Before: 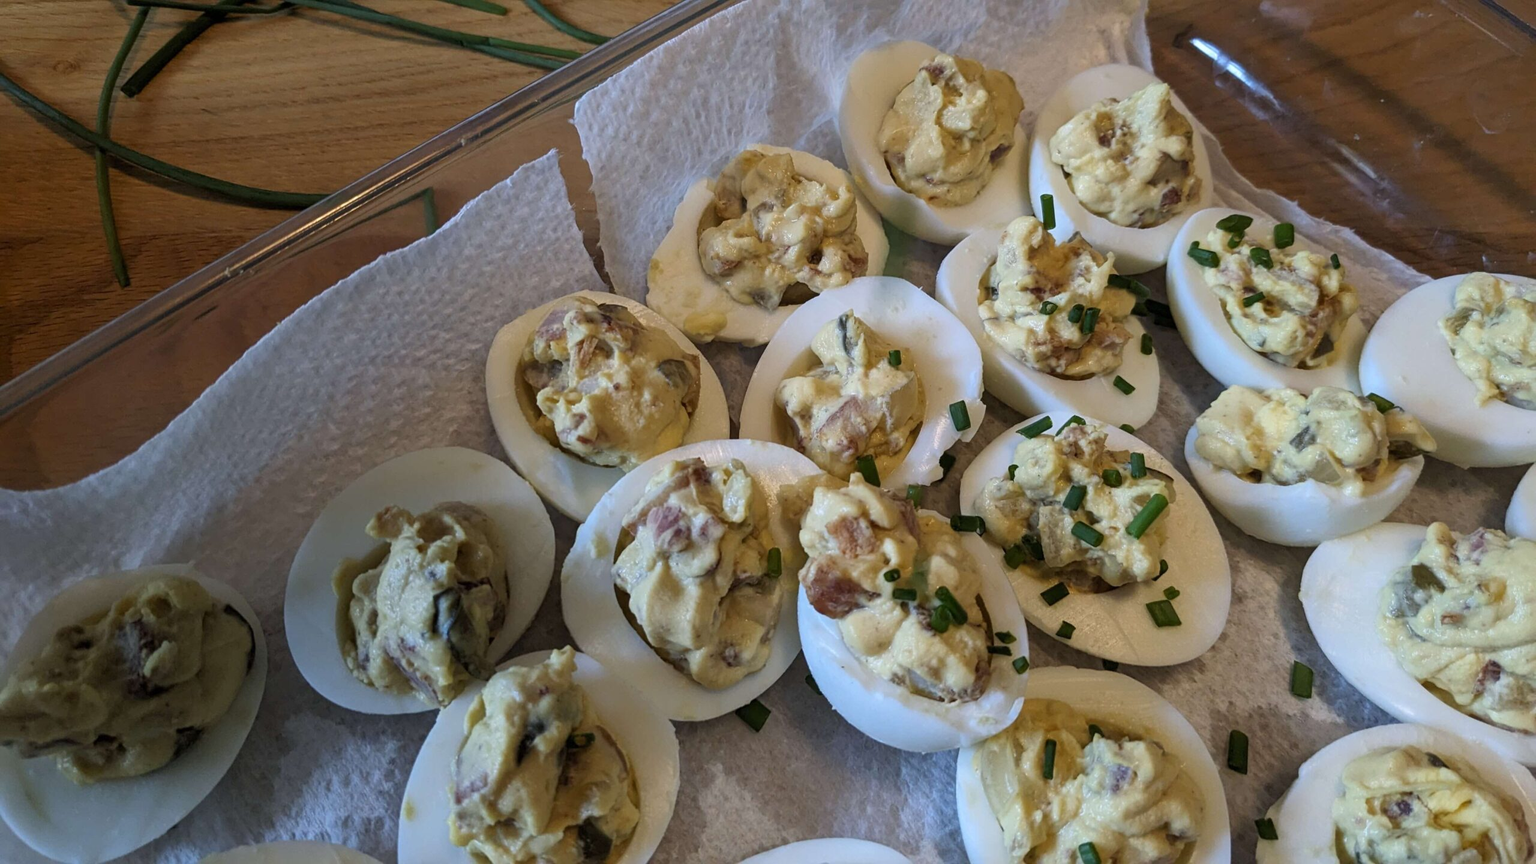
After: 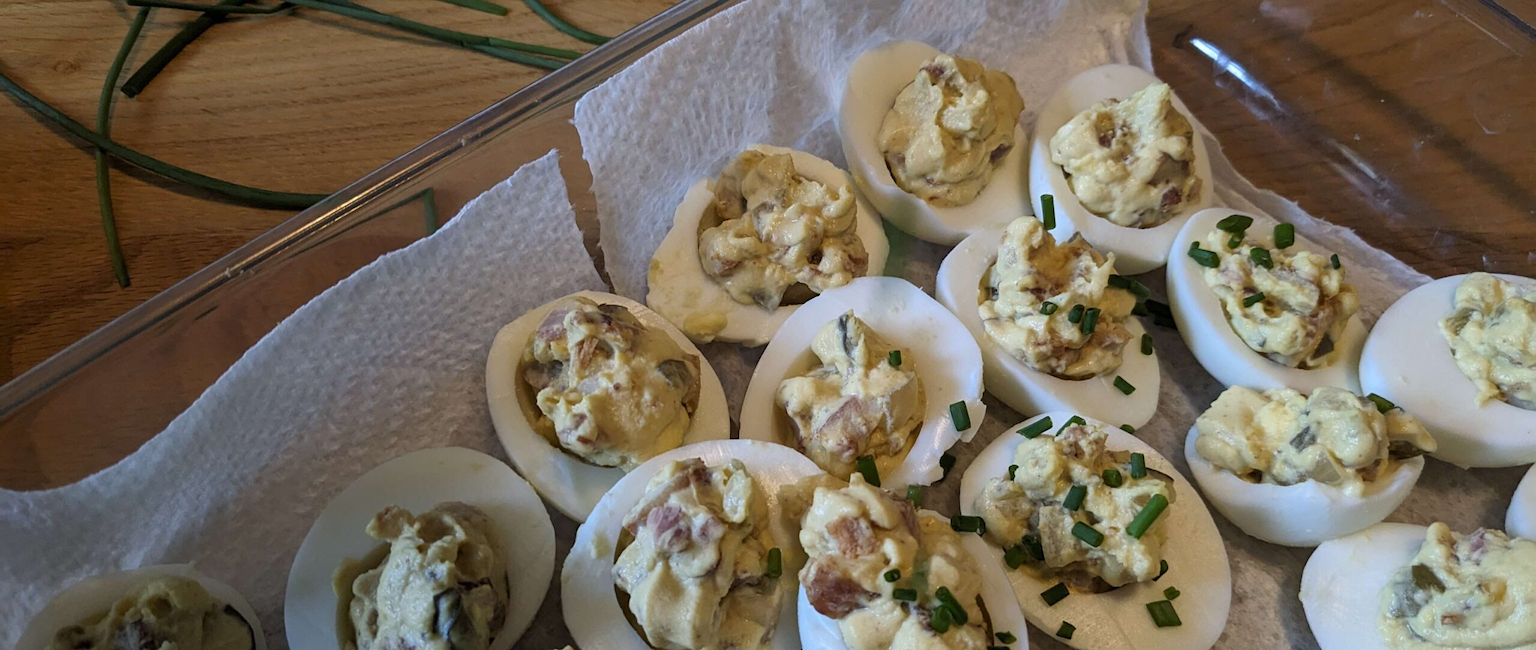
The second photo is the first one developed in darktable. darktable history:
crop: bottom 24.68%
